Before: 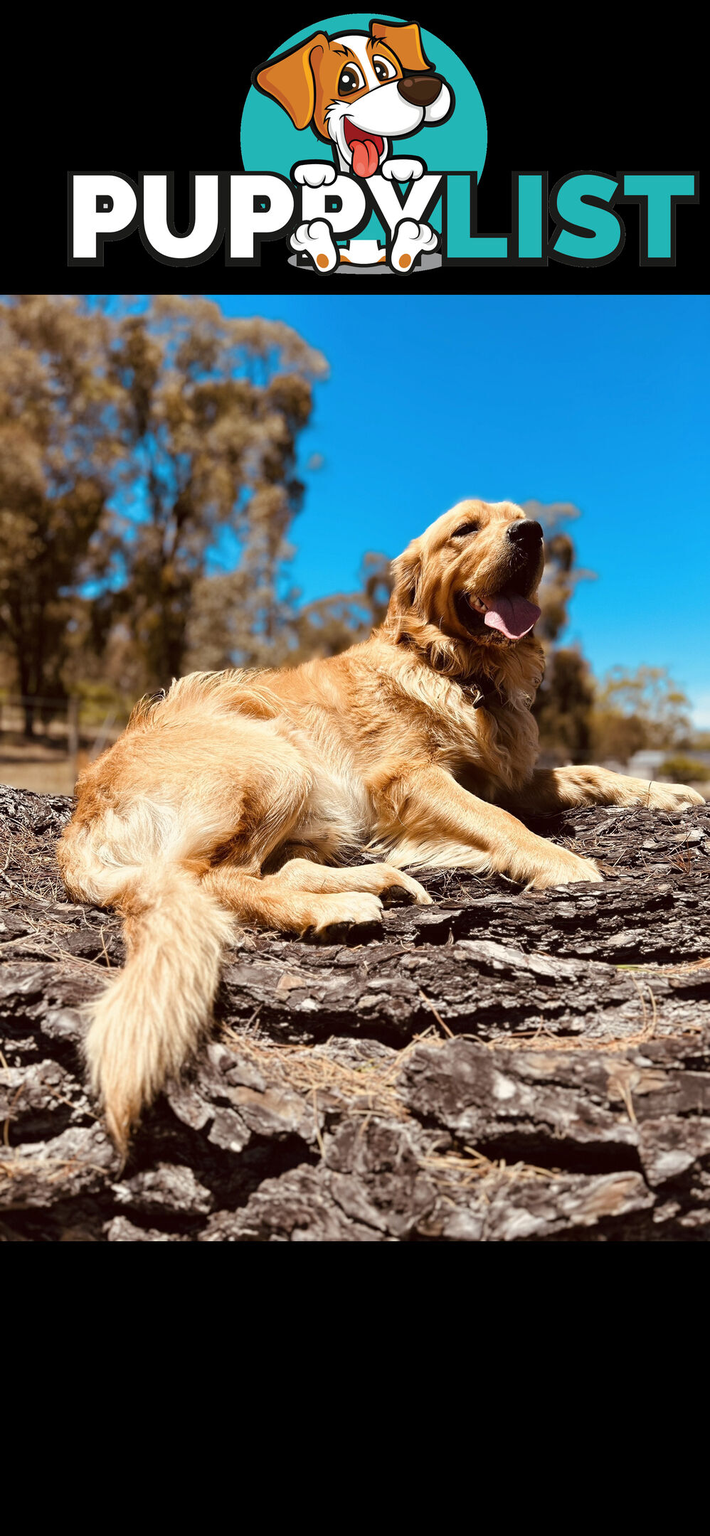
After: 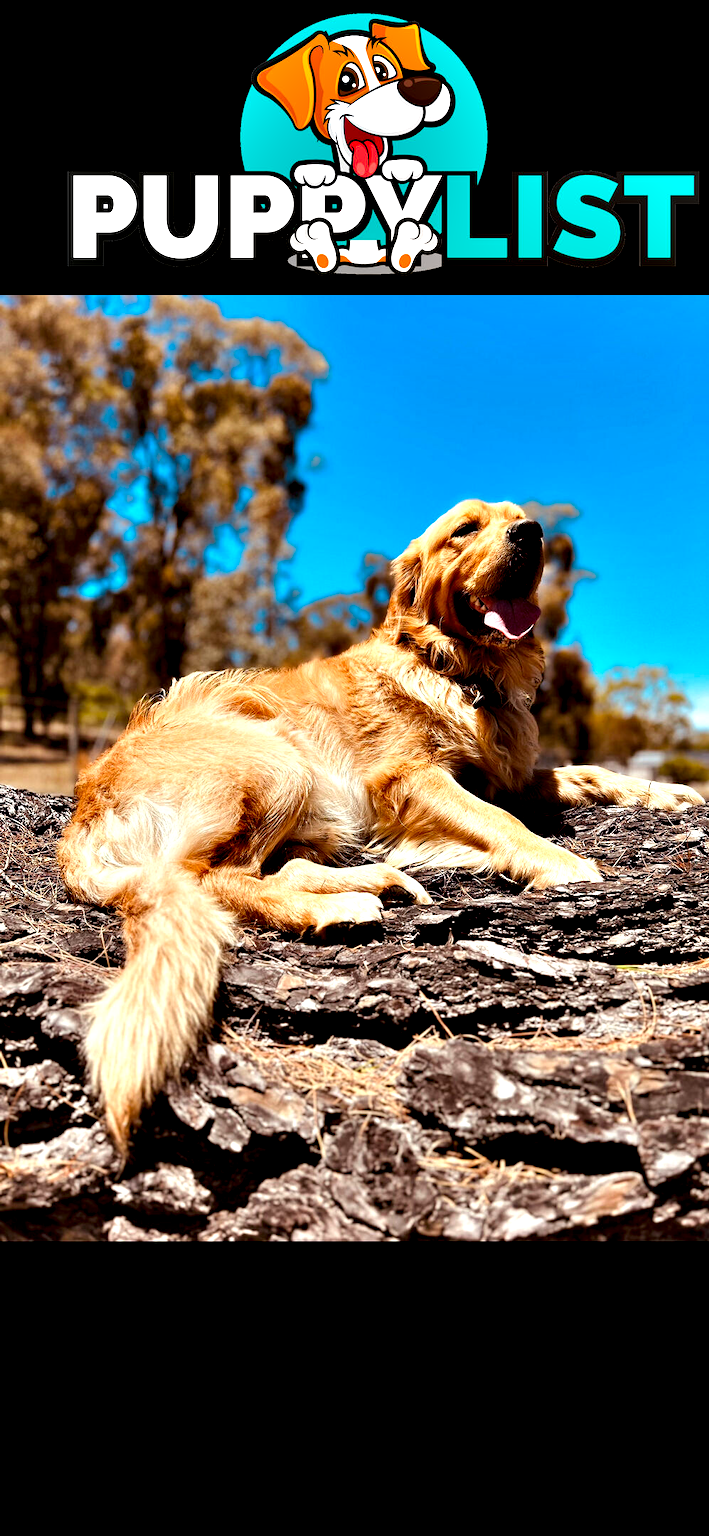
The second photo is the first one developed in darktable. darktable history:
color correction: highlights b* -0.046, saturation 1.11
contrast equalizer: octaves 7, y [[0.6 ×6], [0.55 ×6], [0 ×6], [0 ×6], [0 ×6]]
